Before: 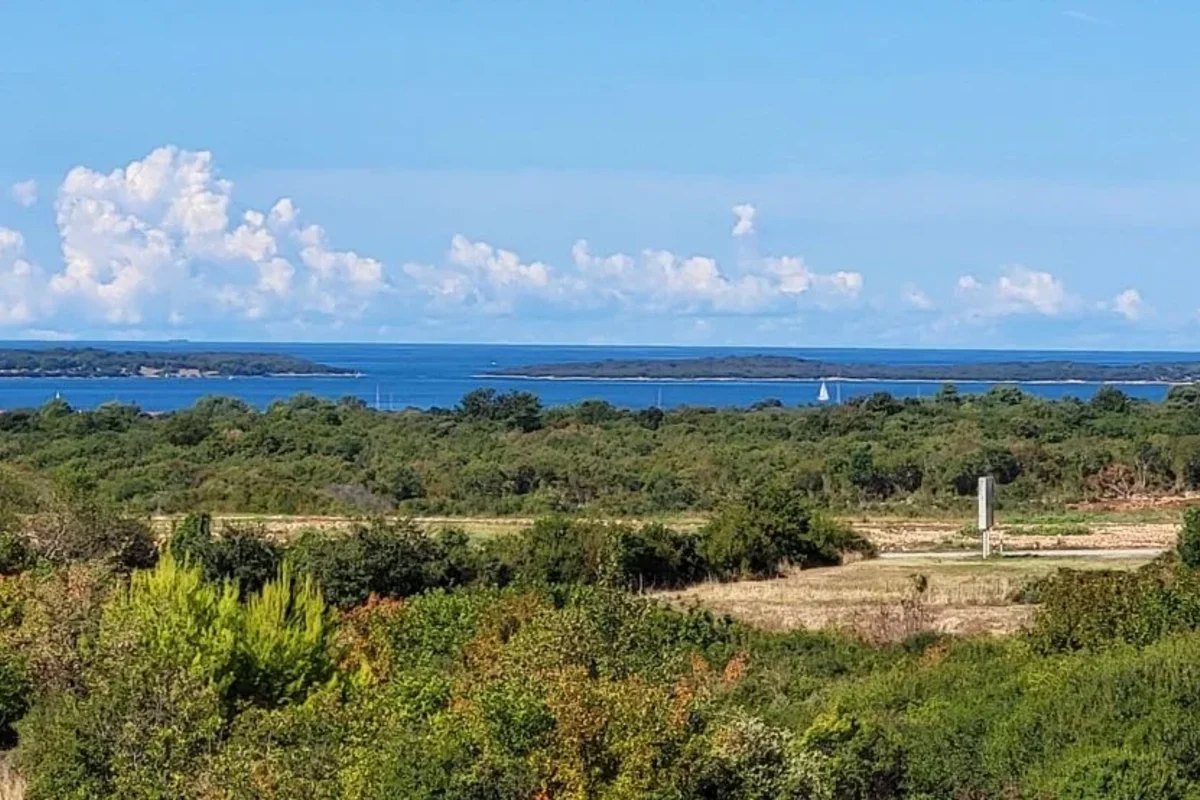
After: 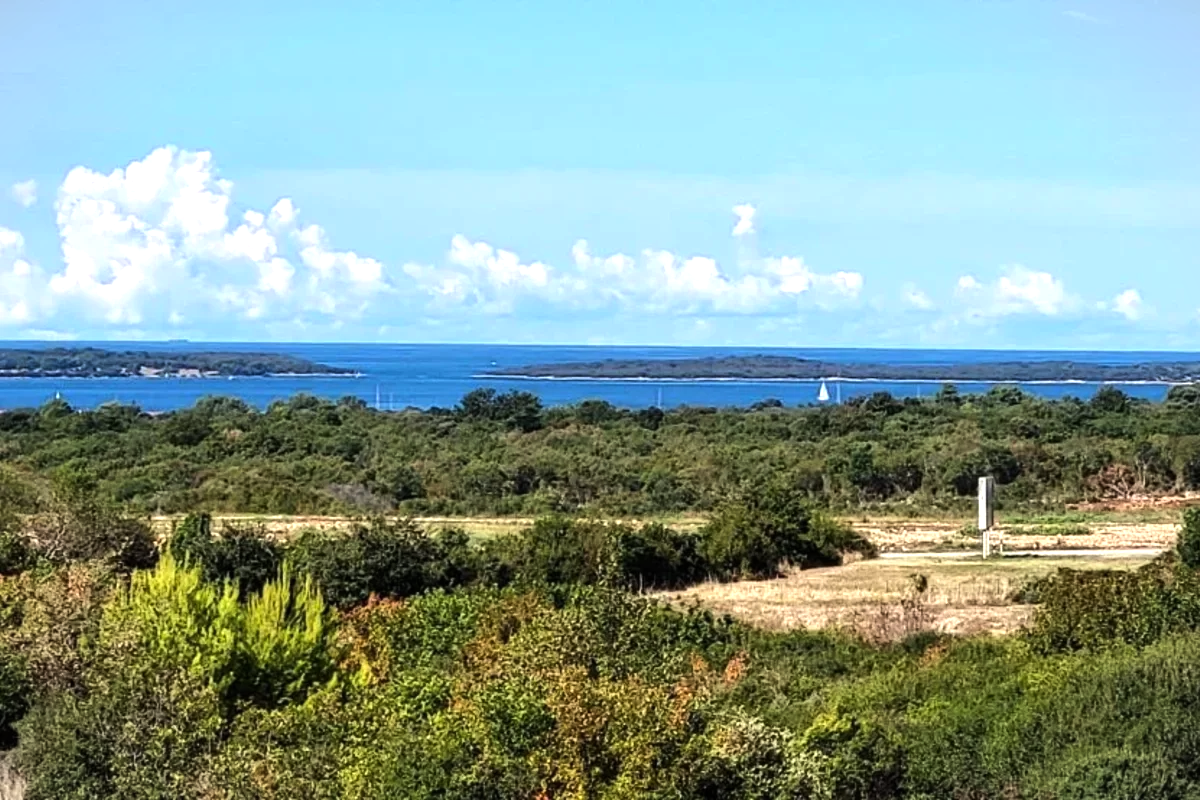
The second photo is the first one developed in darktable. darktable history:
tone equalizer: -8 EV -0.75 EV, -7 EV -0.7 EV, -6 EV -0.6 EV, -5 EV -0.4 EV, -3 EV 0.4 EV, -2 EV 0.6 EV, -1 EV 0.7 EV, +0 EV 0.75 EV, edges refinement/feathering 500, mask exposure compensation -1.57 EV, preserve details no
vignetting: fall-off start 100%, brightness -0.282, width/height ratio 1.31
